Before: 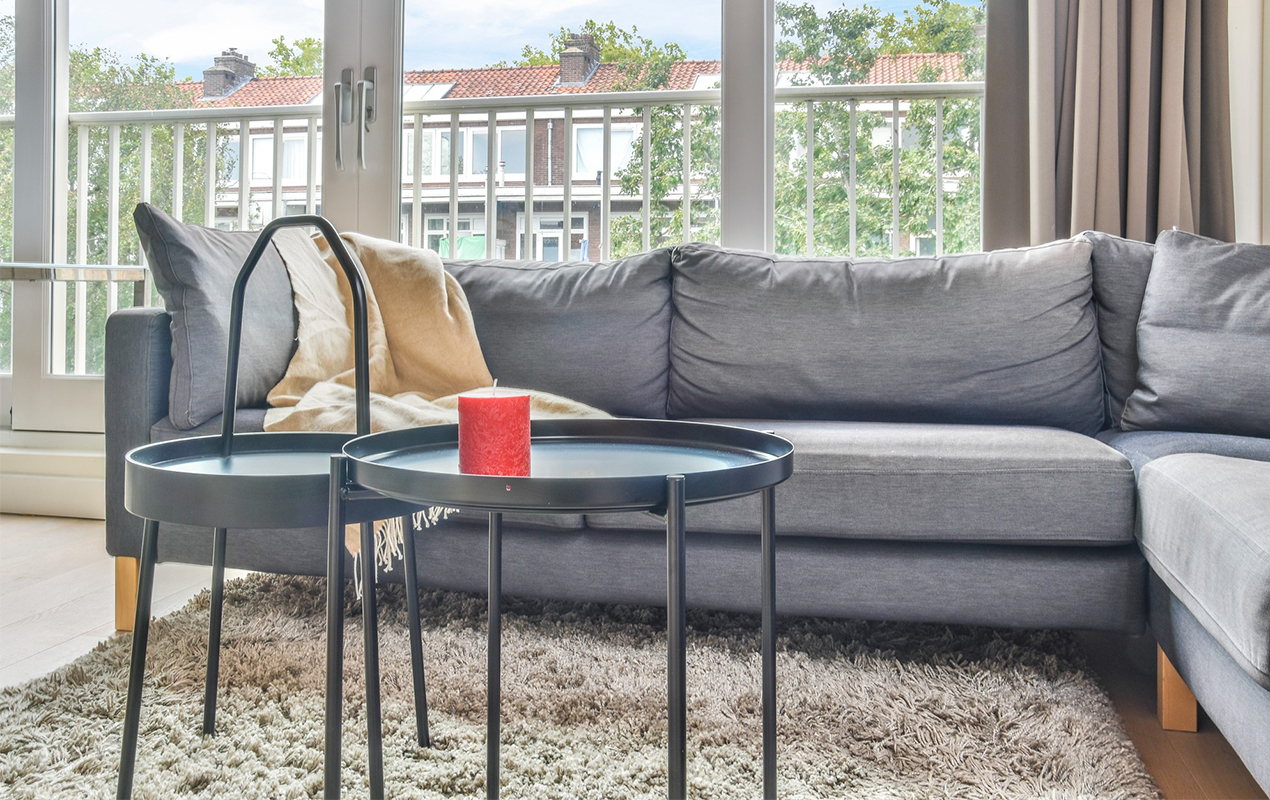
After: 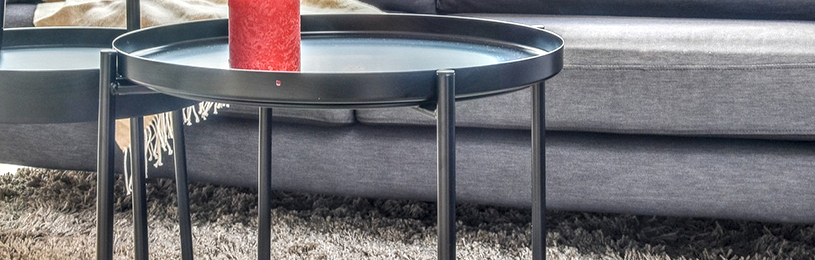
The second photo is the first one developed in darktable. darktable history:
crop: left 18.111%, top 50.668%, right 17.64%, bottom 16.816%
shadows and highlights: low approximation 0.01, soften with gaussian
local contrast: detail 150%
